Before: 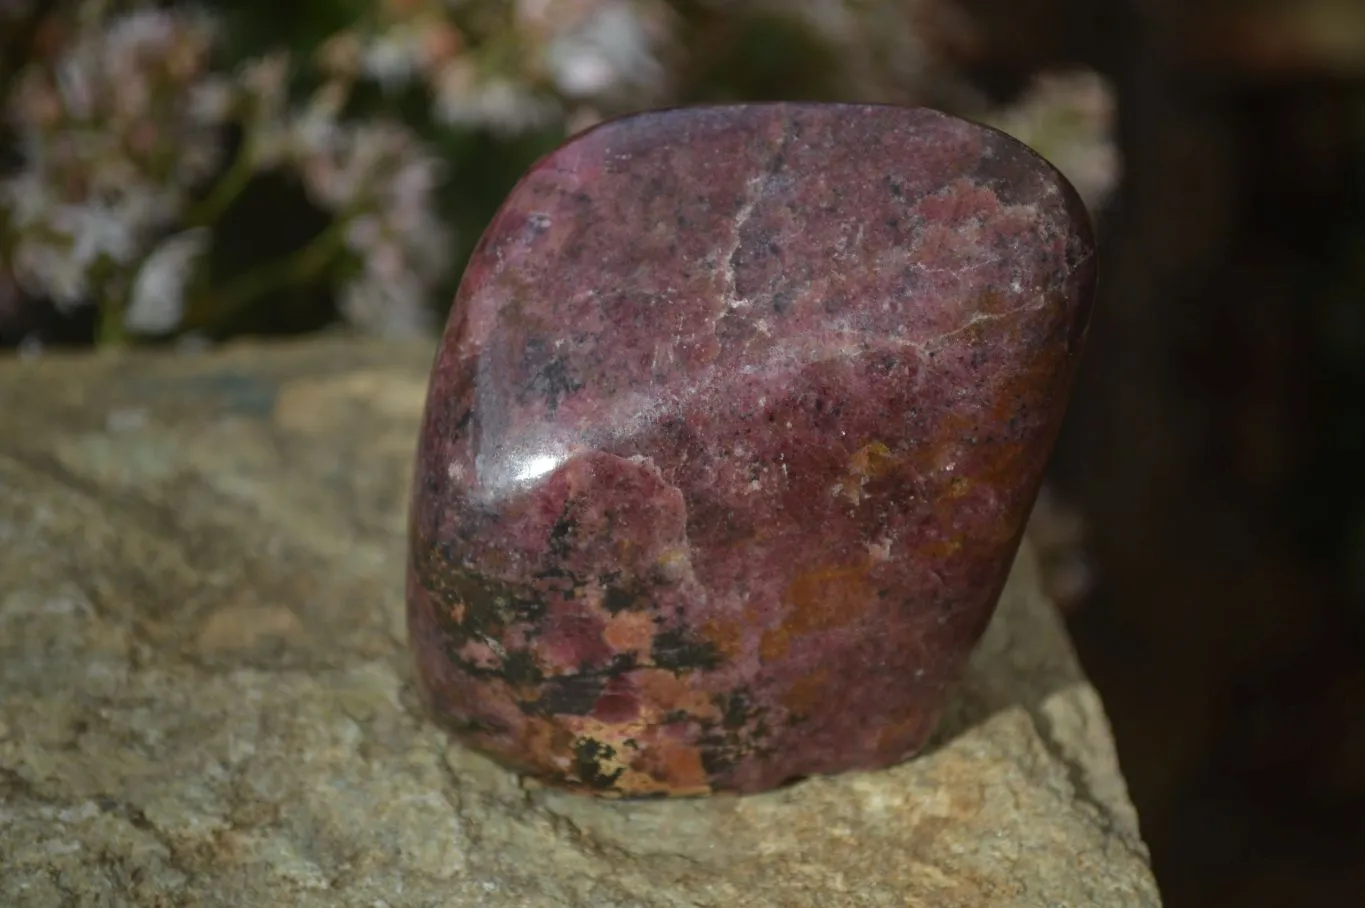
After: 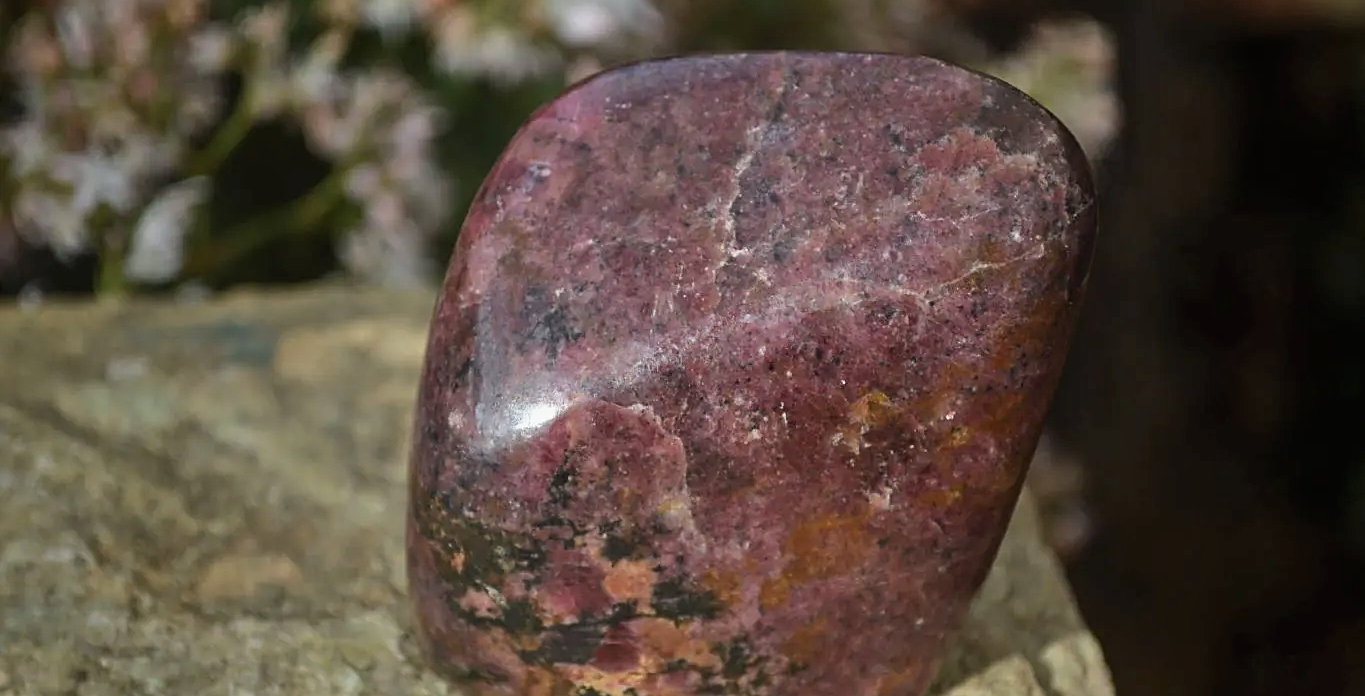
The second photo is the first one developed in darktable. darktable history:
sharpen: on, module defaults
crop: top 5.667%, bottom 17.637%
tone equalizer: -8 EV 0.25 EV, -7 EV 0.417 EV, -6 EV 0.417 EV, -5 EV 0.25 EV, -3 EV -0.25 EV, -2 EV -0.417 EV, -1 EV -0.417 EV, +0 EV -0.25 EV, edges refinement/feathering 500, mask exposure compensation -1.57 EV, preserve details guided filter
base curve: curves: ch0 [(0, 0) (0.005, 0.002) (0.193, 0.295) (0.399, 0.664) (0.75, 0.928) (1, 1)]
